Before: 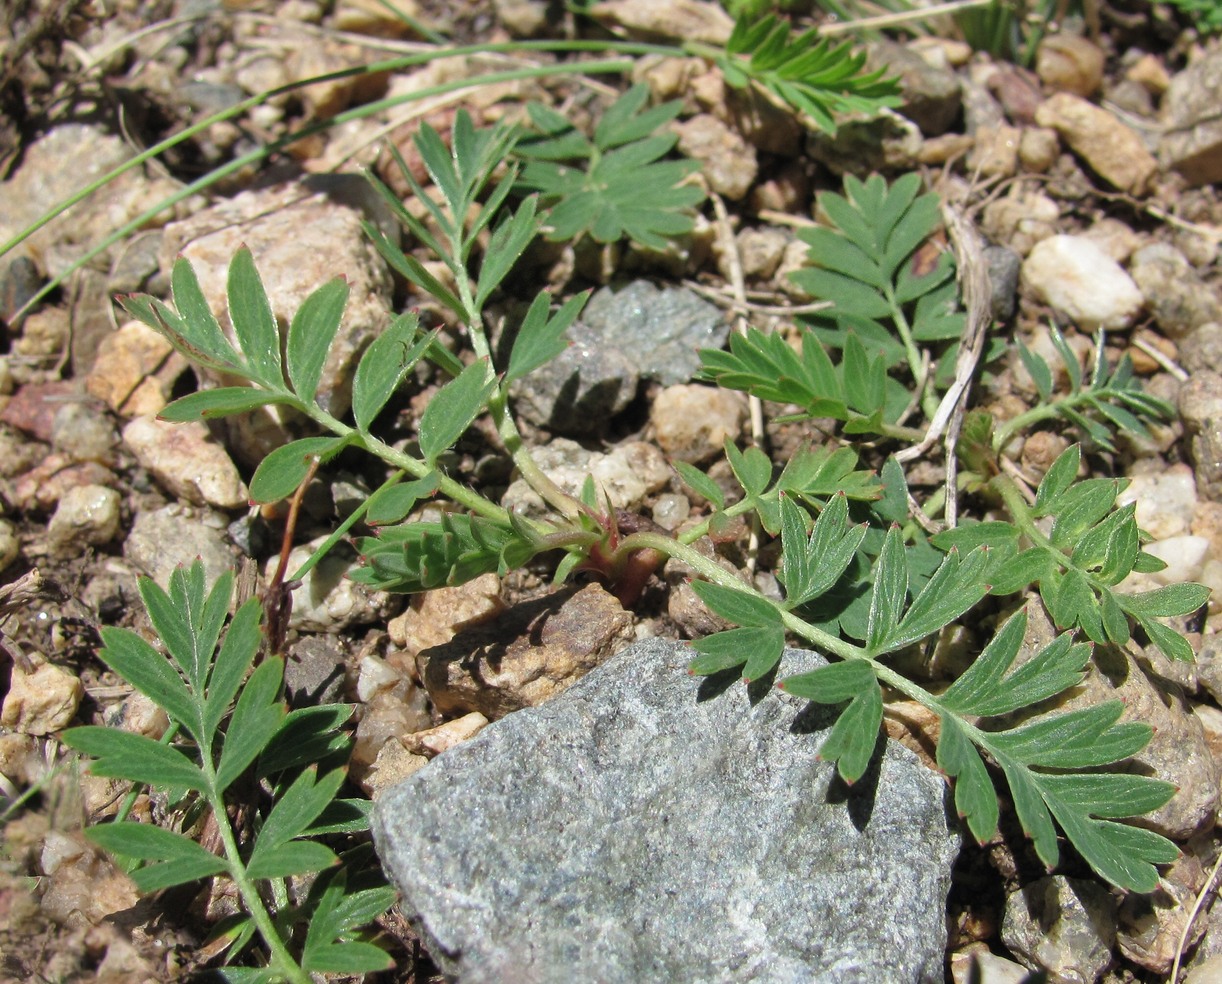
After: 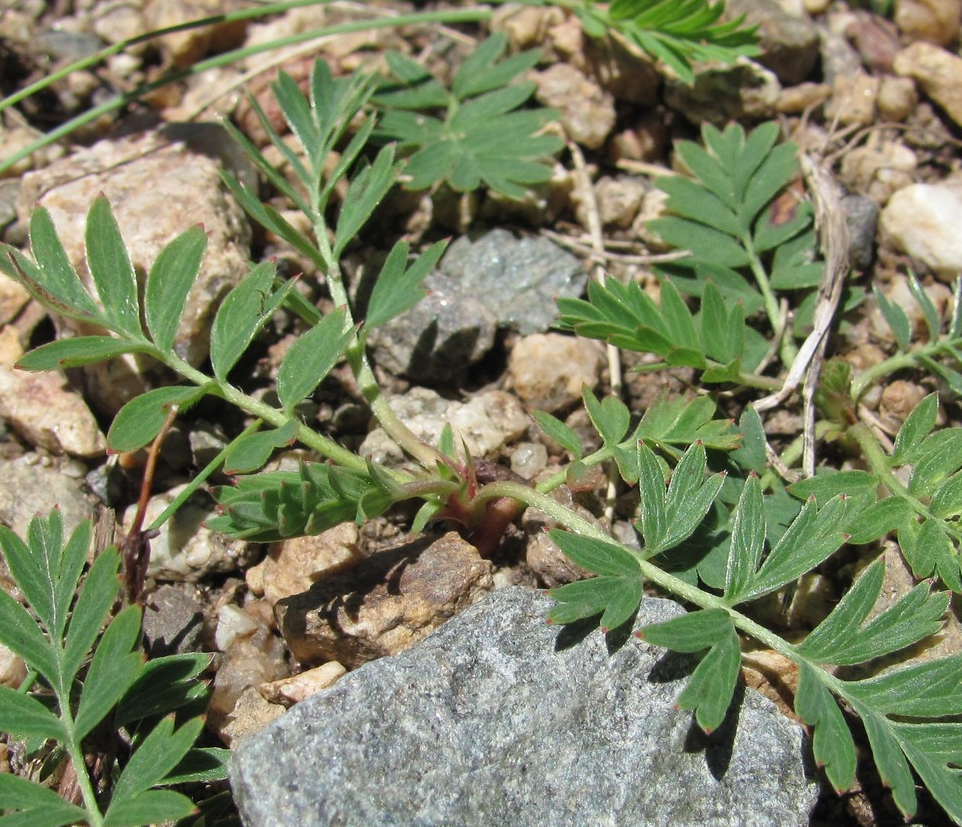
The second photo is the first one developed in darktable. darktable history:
shadows and highlights: radius 118.14, shadows 41.99, highlights -62.09, highlights color adjustment 38.91%, soften with gaussian
crop: left 11.697%, top 5.237%, right 9.561%, bottom 10.636%
